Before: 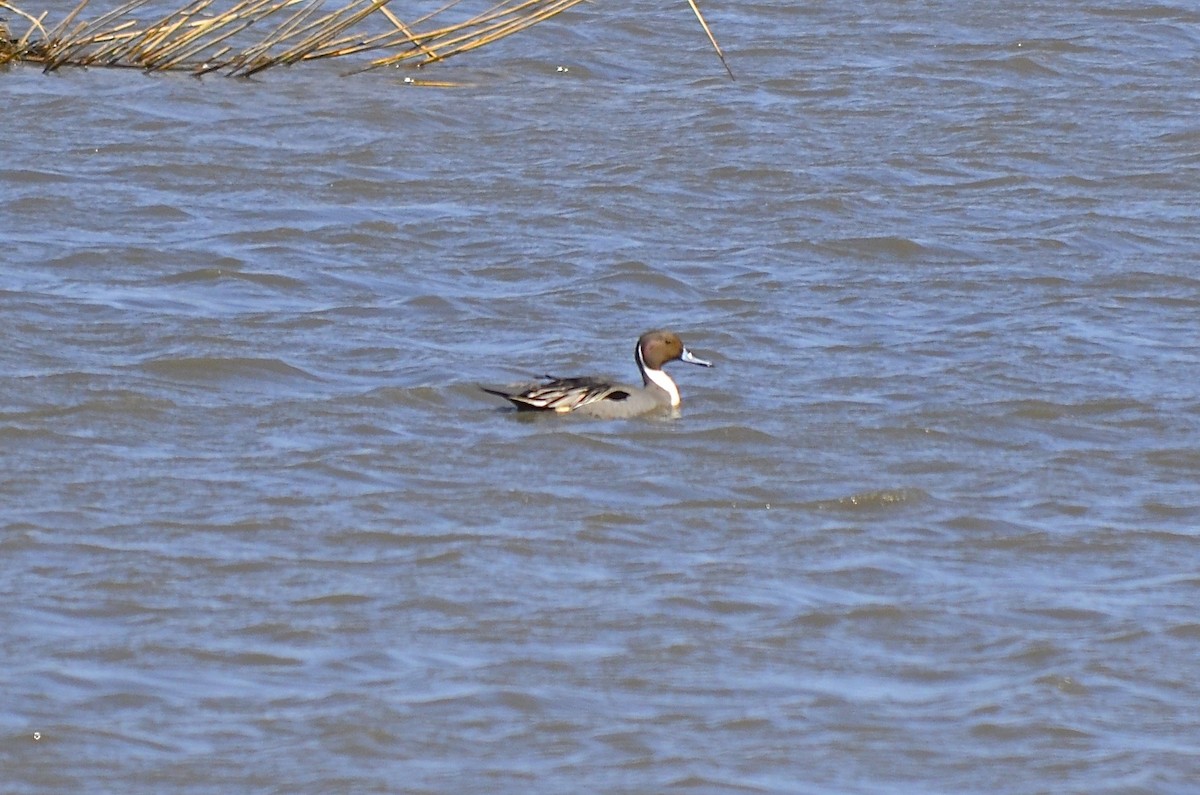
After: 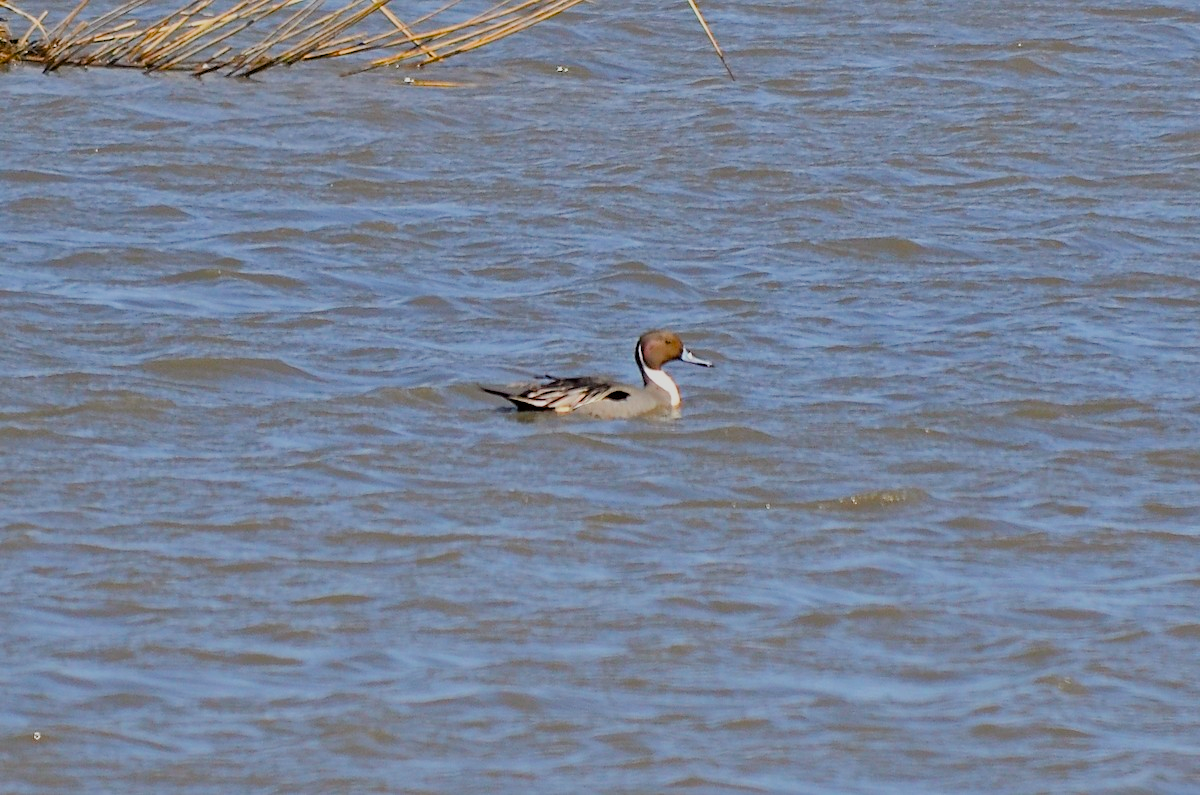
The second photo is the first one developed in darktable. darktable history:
shadows and highlights: soften with gaussian
haze removal: compatibility mode true, adaptive false
filmic rgb: black relative exposure -7.65 EV, white relative exposure 4.56 EV, threshold 3 EV, hardness 3.61, enable highlight reconstruction true
